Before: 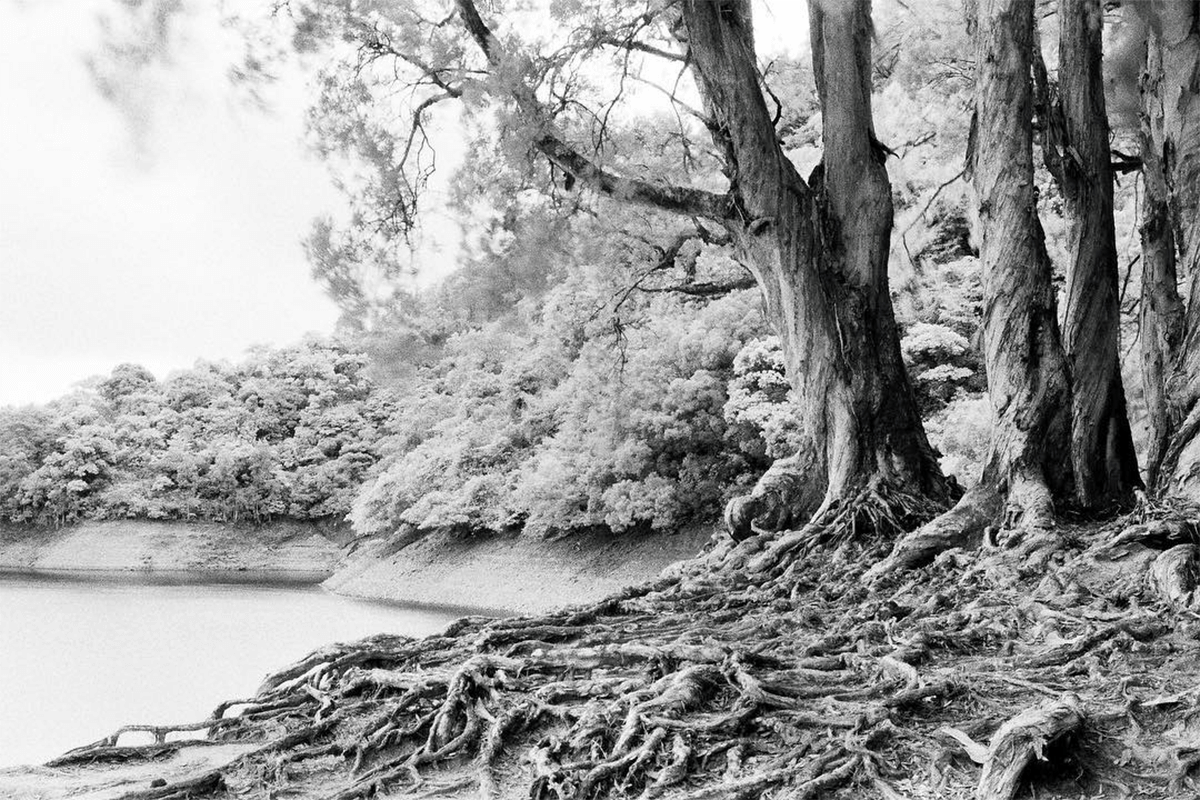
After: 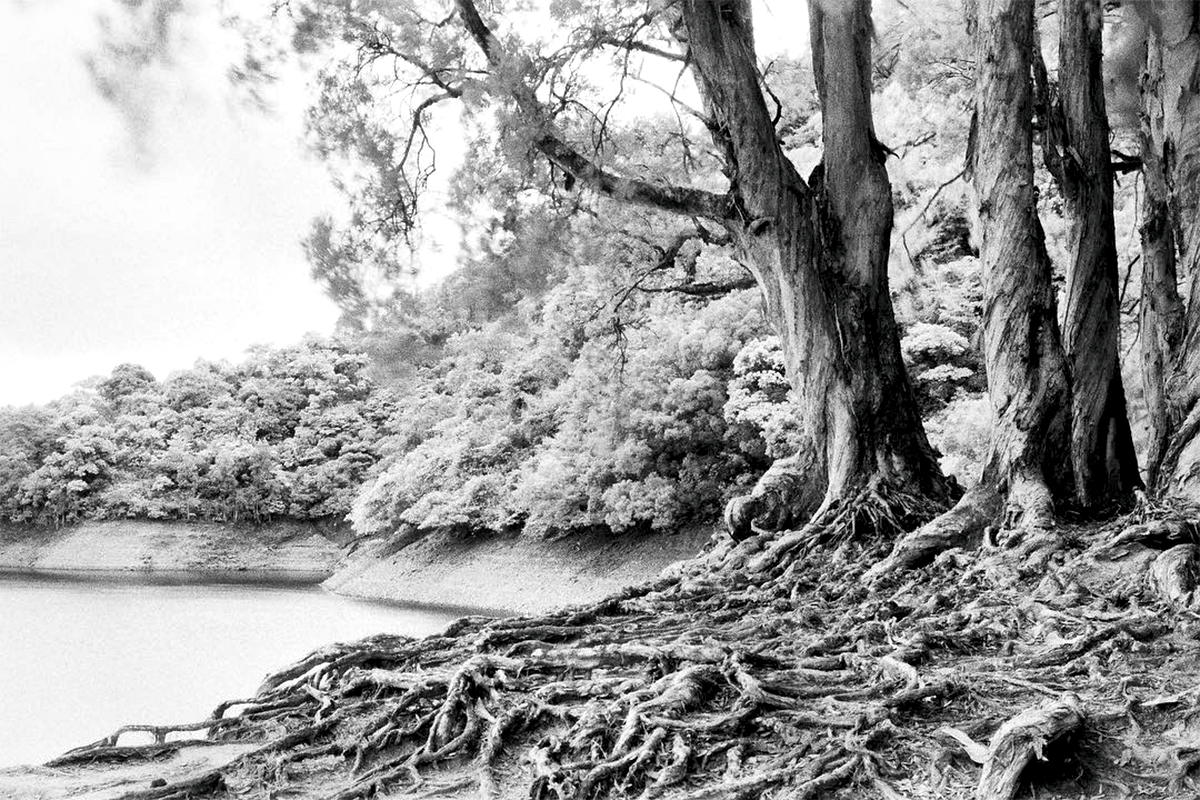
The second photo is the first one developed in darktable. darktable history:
local contrast: mode bilateral grid, contrast 25, coarseness 61, detail 150%, midtone range 0.2
